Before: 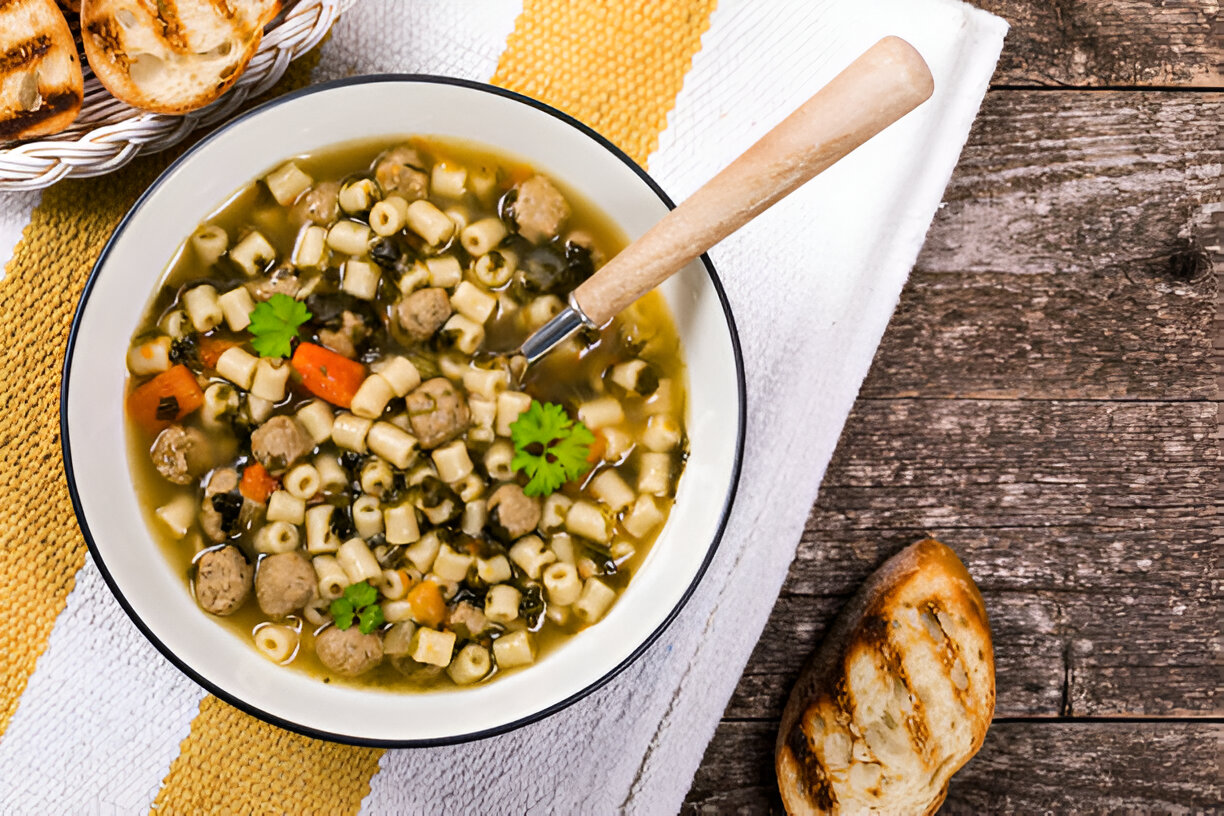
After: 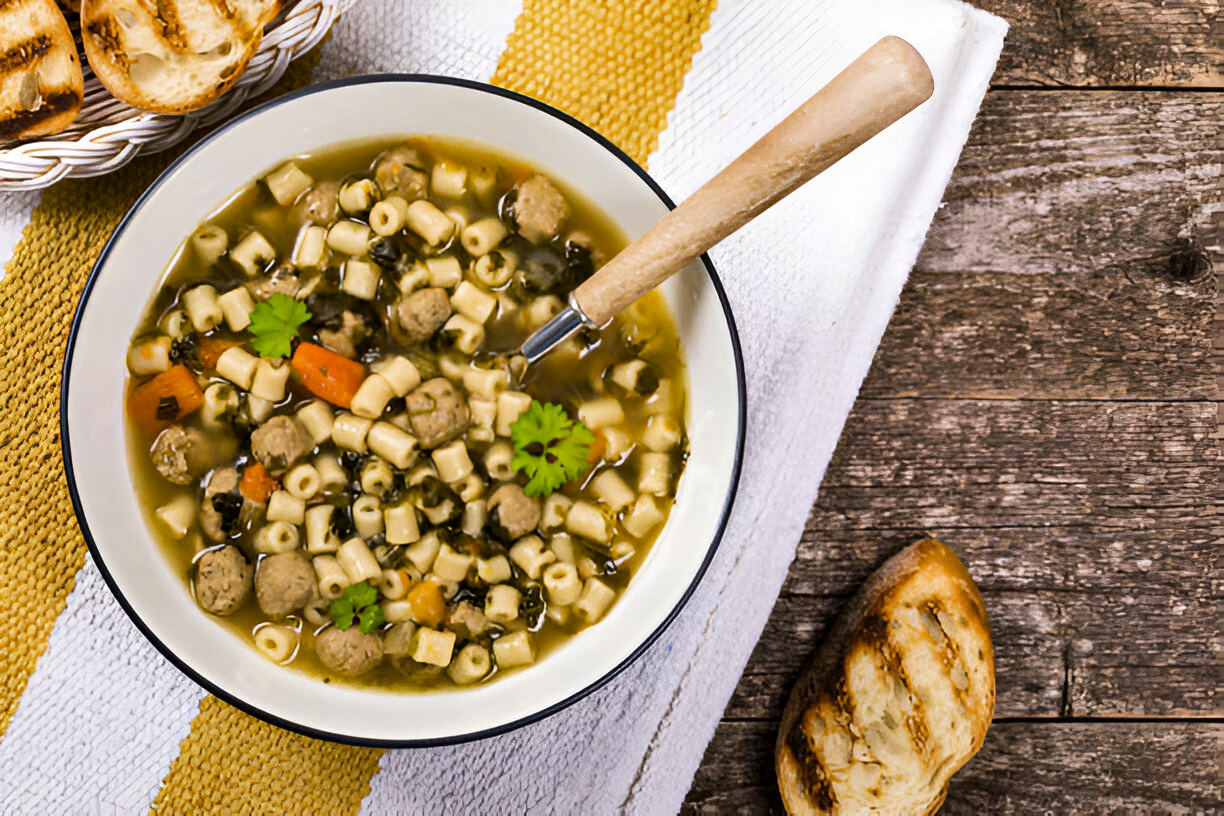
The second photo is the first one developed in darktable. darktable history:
color contrast: green-magenta contrast 0.81
shadows and highlights: low approximation 0.01, soften with gaussian
velvia: on, module defaults
